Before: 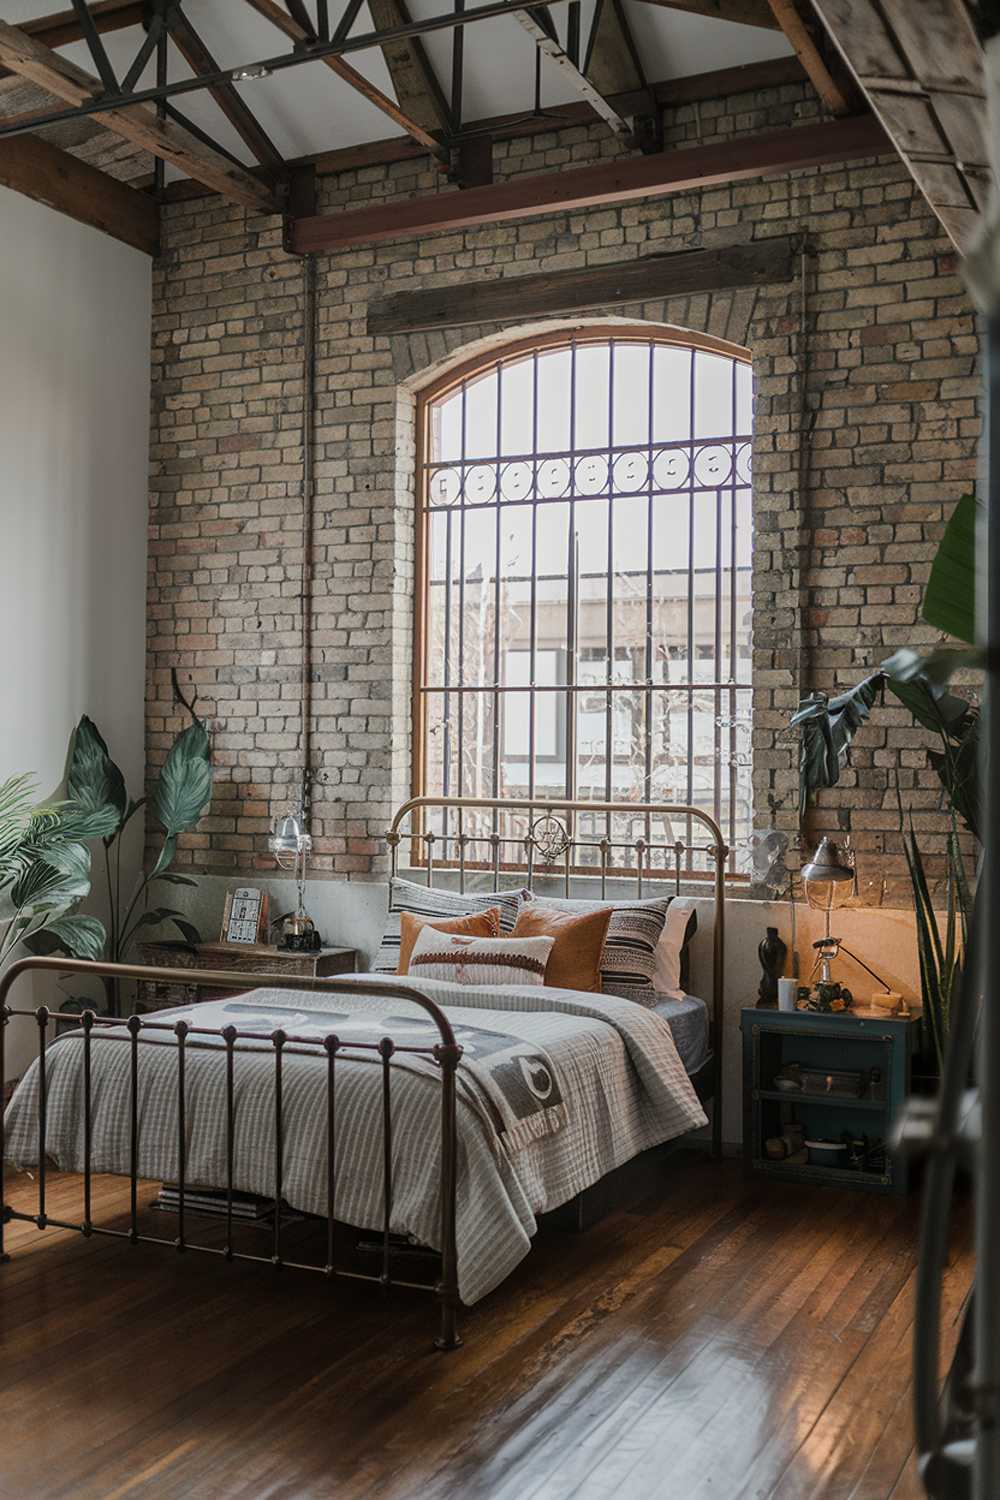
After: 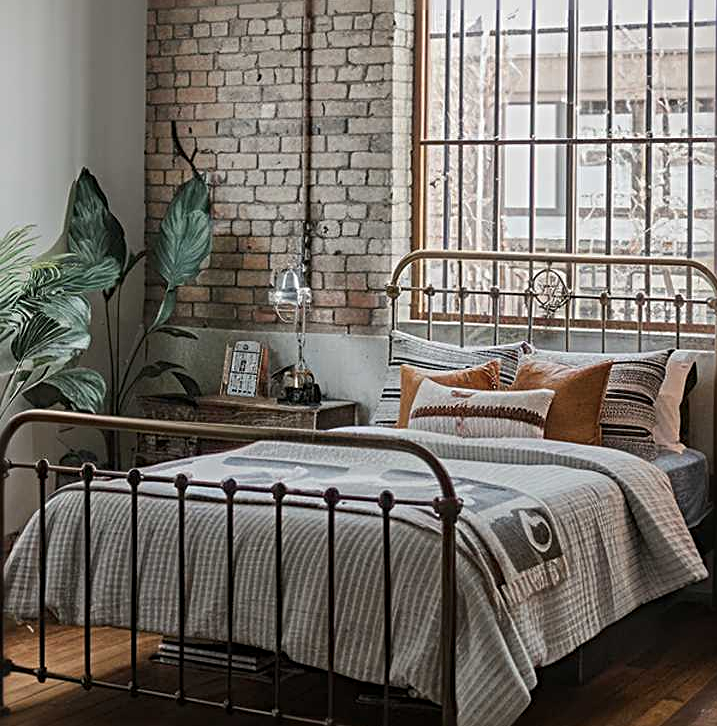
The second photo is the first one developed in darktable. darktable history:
sharpen: radius 3.955
crop: top 36.53%, right 28.285%, bottom 15.015%
